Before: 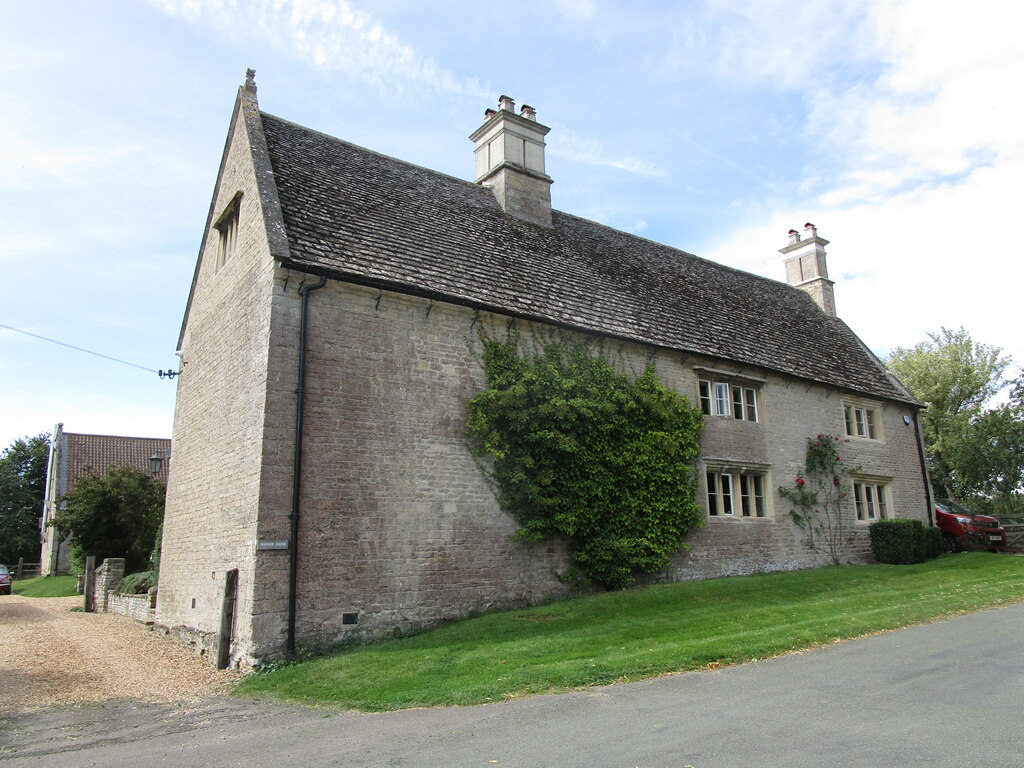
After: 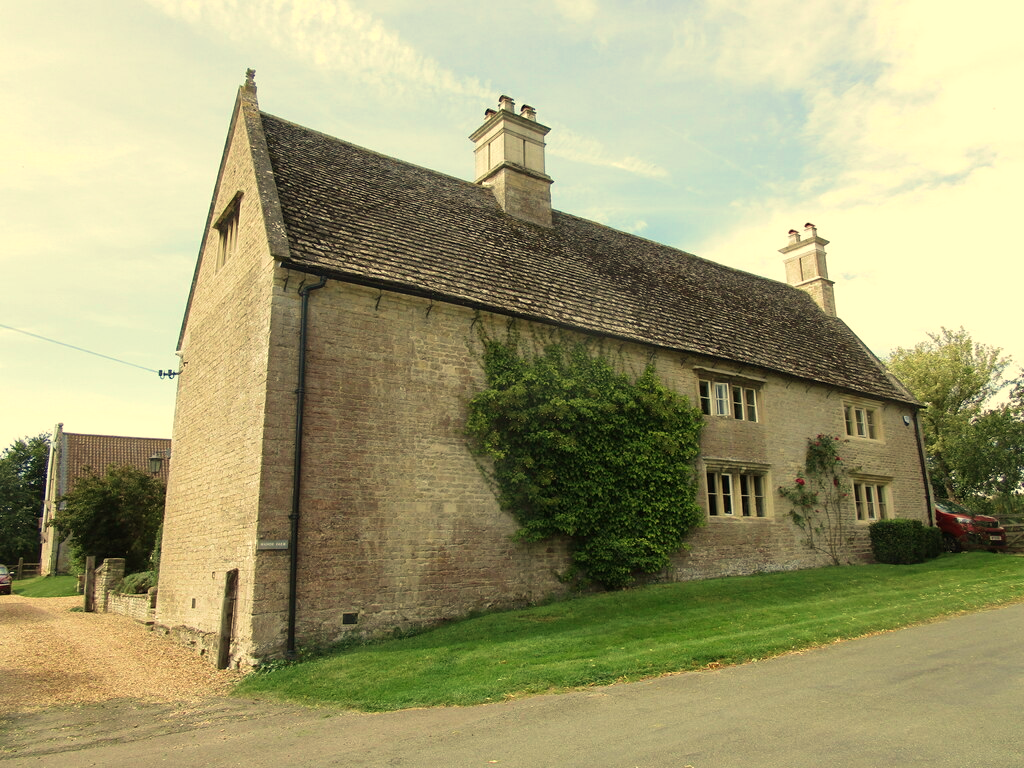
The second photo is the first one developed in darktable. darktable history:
white balance: red 1.08, blue 0.791
velvia: on, module defaults
